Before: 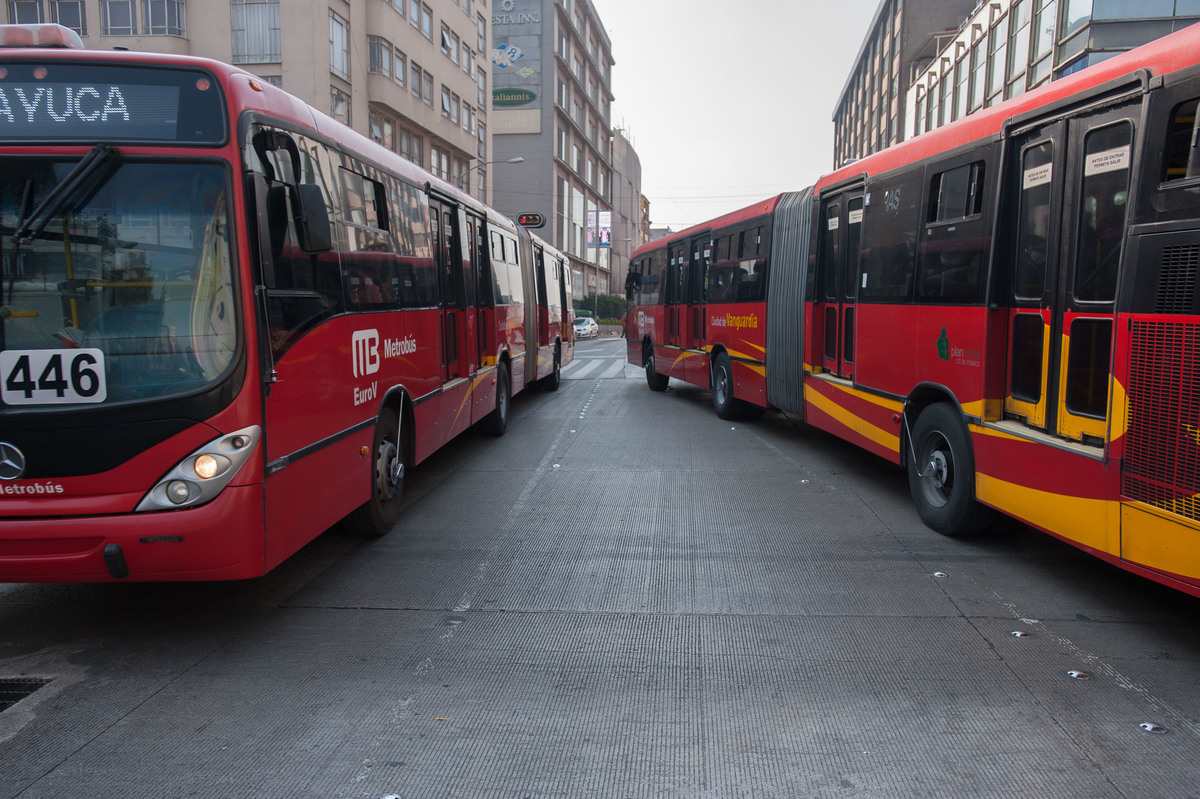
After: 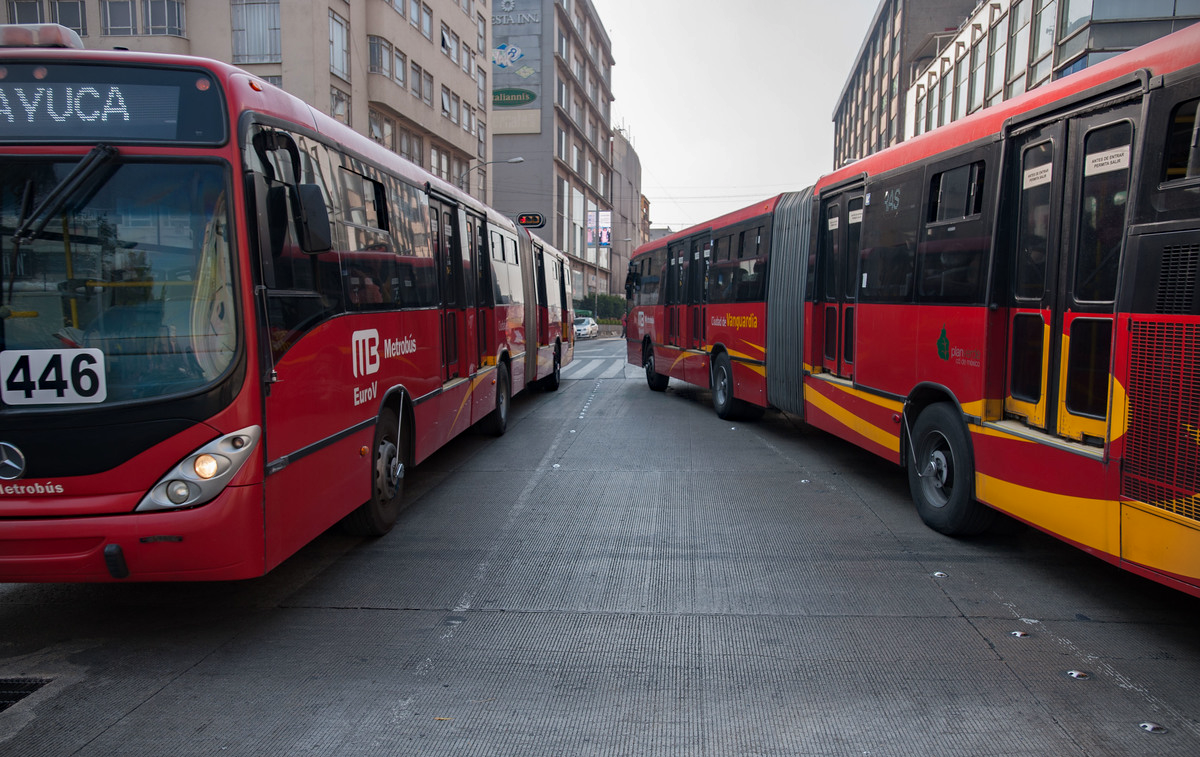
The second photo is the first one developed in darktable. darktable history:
crop and rotate: top 0.011%, bottom 5.24%
vignetting: fall-off start 99.97%, width/height ratio 1.302
haze removal: adaptive false
